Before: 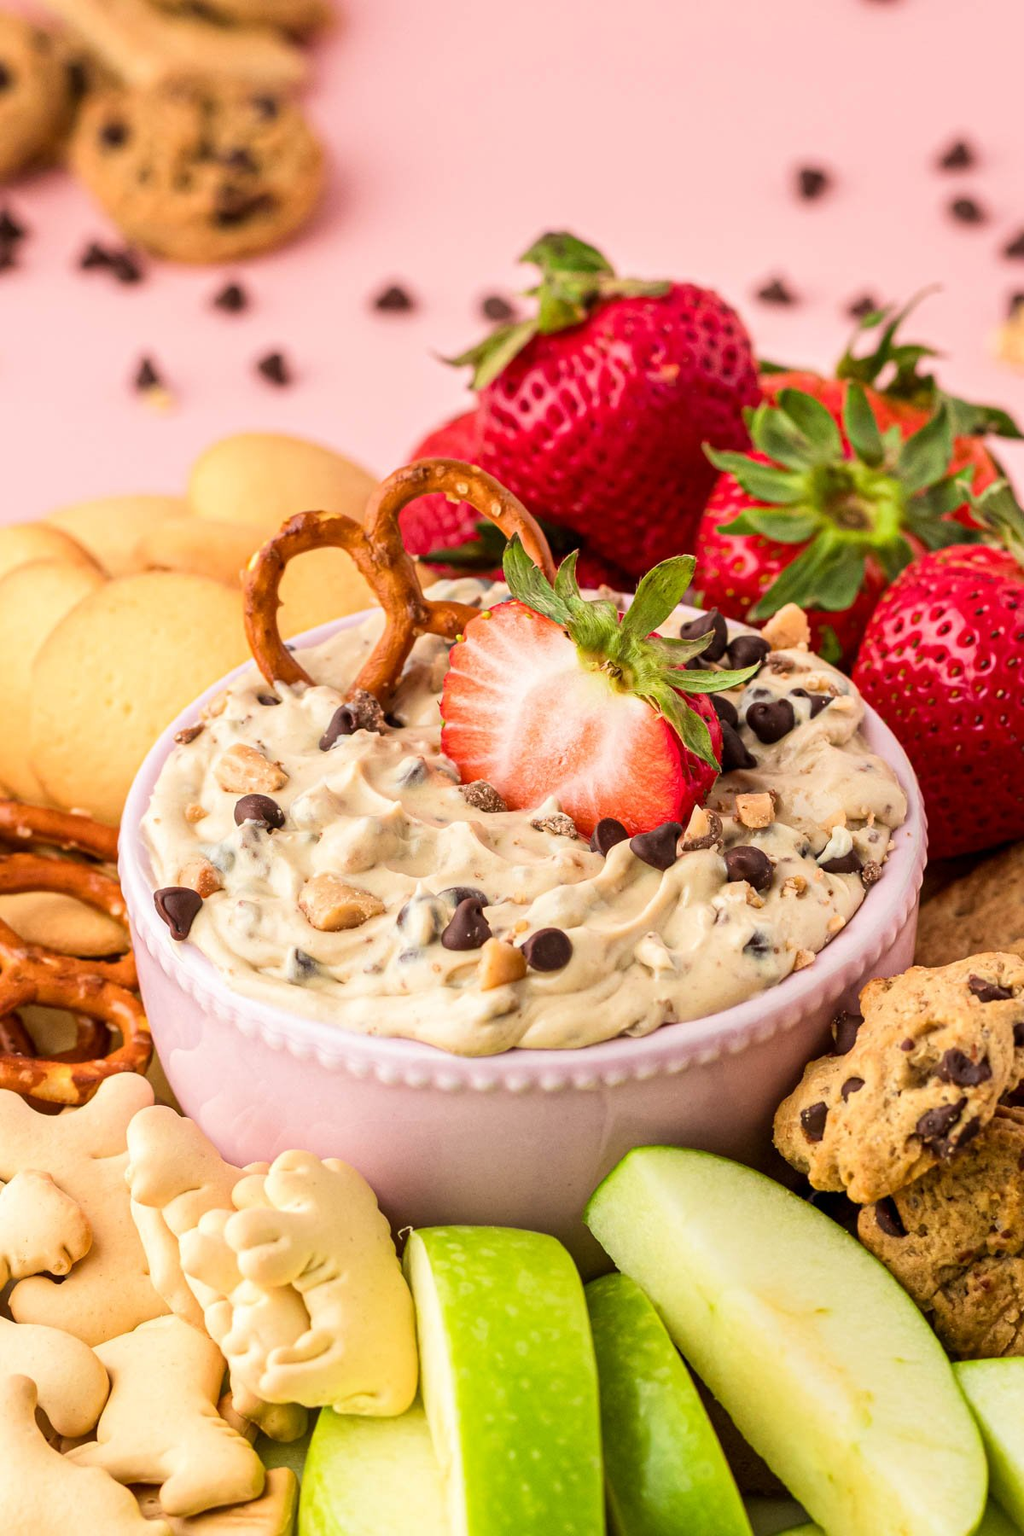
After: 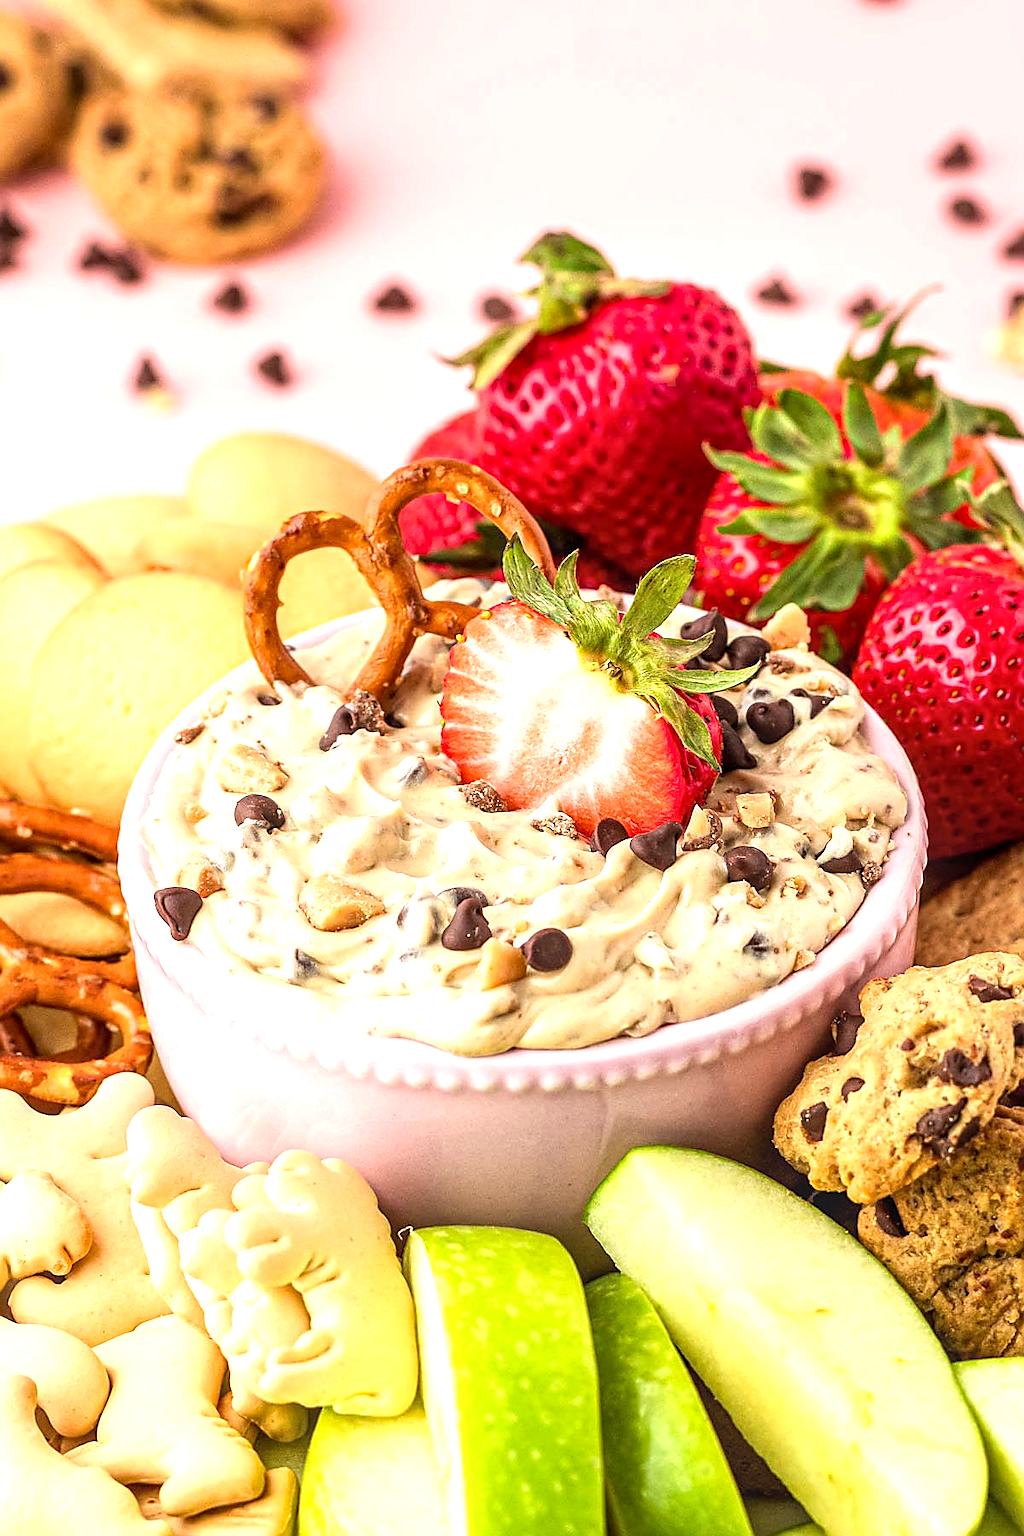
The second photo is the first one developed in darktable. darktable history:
sharpen: radius 1.352, amount 1.242, threshold 0.768
exposure: exposure 0.648 EV, compensate exposure bias true, compensate highlight preservation false
local contrast: on, module defaults
